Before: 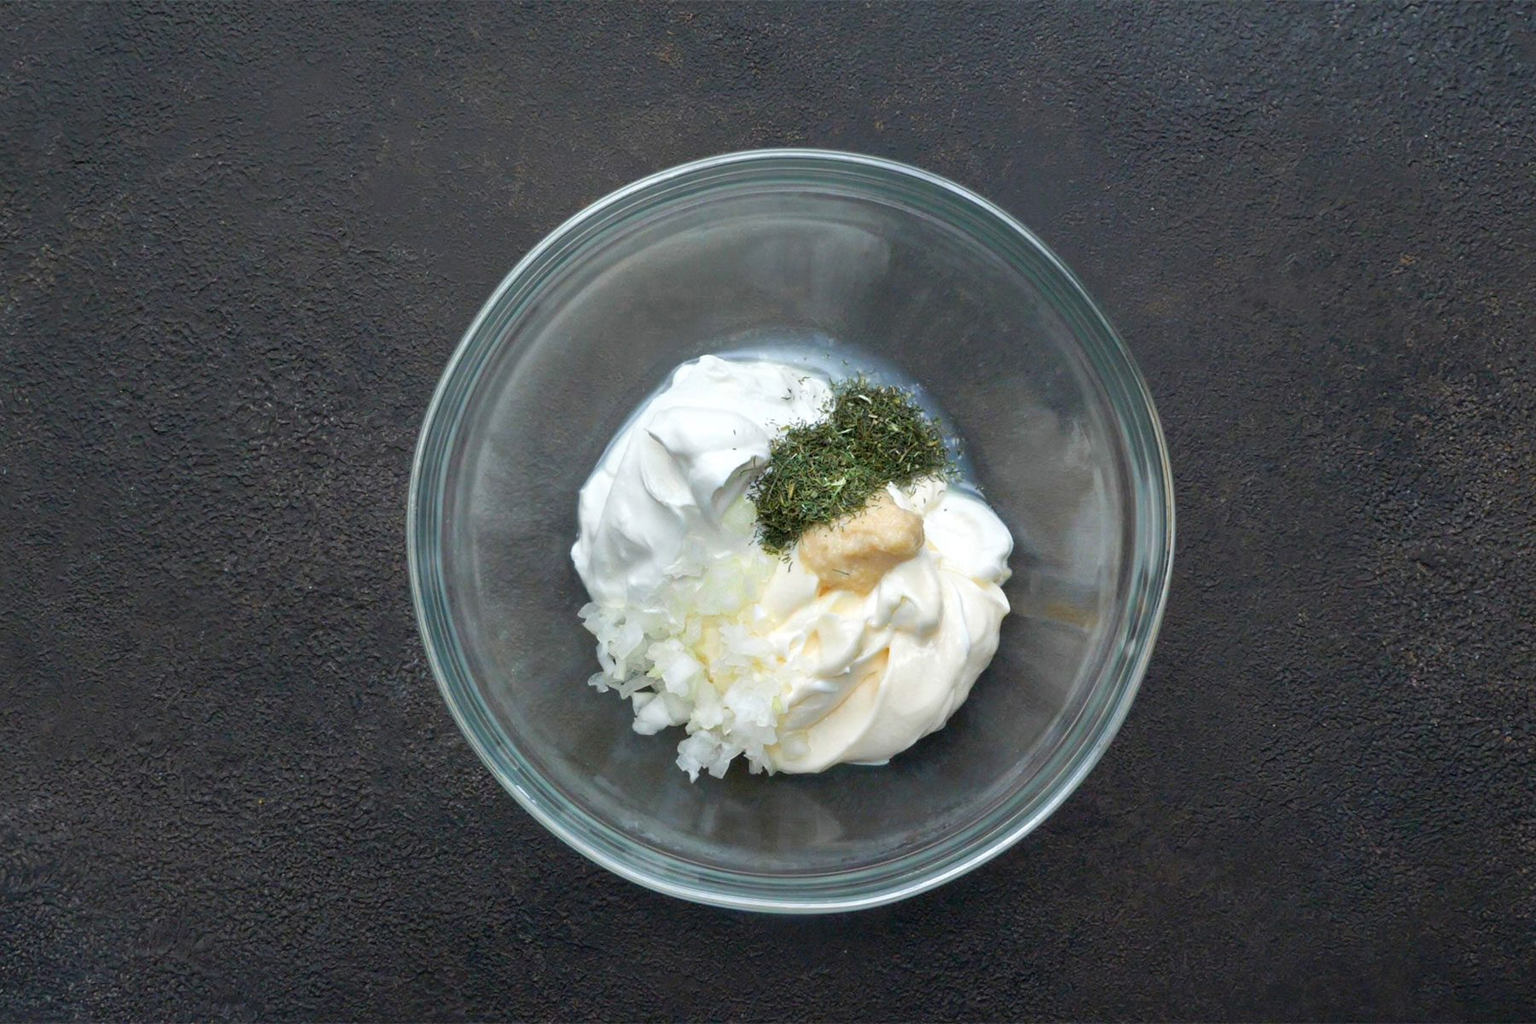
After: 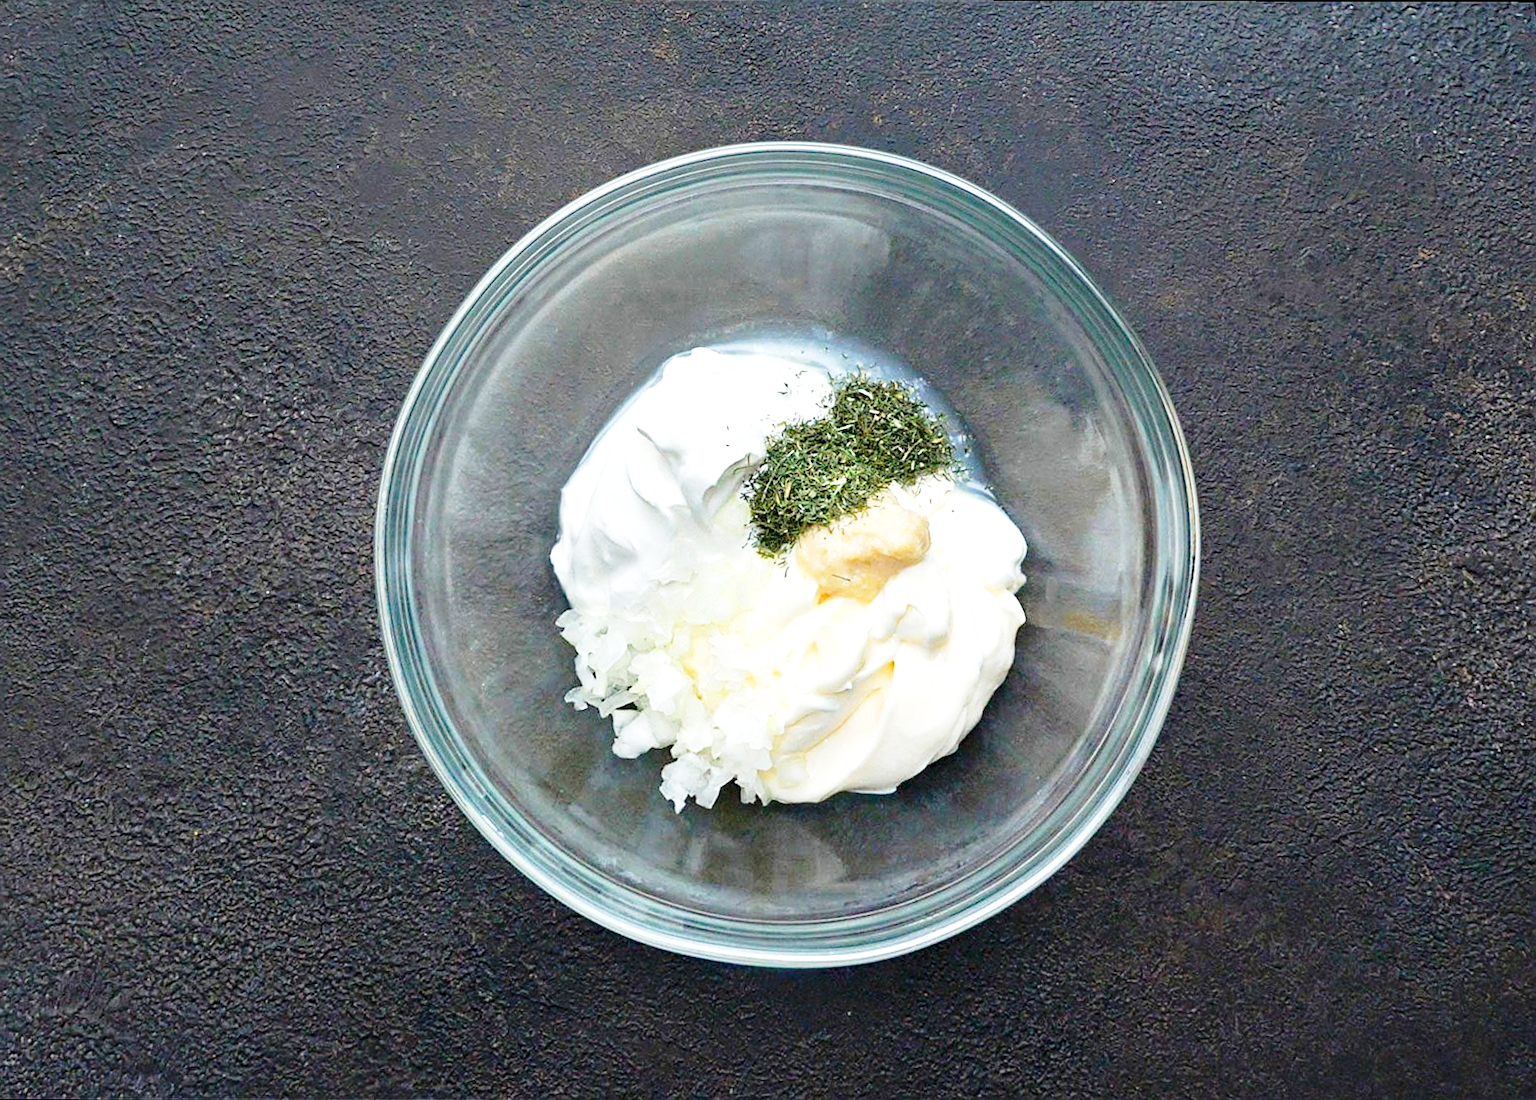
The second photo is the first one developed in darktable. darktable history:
exposure: black level correction 0, exposure 0.4 EV, compensate exposure bias true, compensate highlight preservation false
haze removal: compatibility mode true, adaptive false
sharpen: on, module defaults
rotate and perspective: rotation 0.215°, lens shift (vertical) -0.139, crop left 0.069, crop right 0.939, crop top 0.002, crop bottom 0.996
base curve: curves: ch0 [(0, 0) (0.028, 0.03) (0.121, 0.232) (0.46, 0.748) (0.859, 0.968) (1, 1)], preserve colors none
